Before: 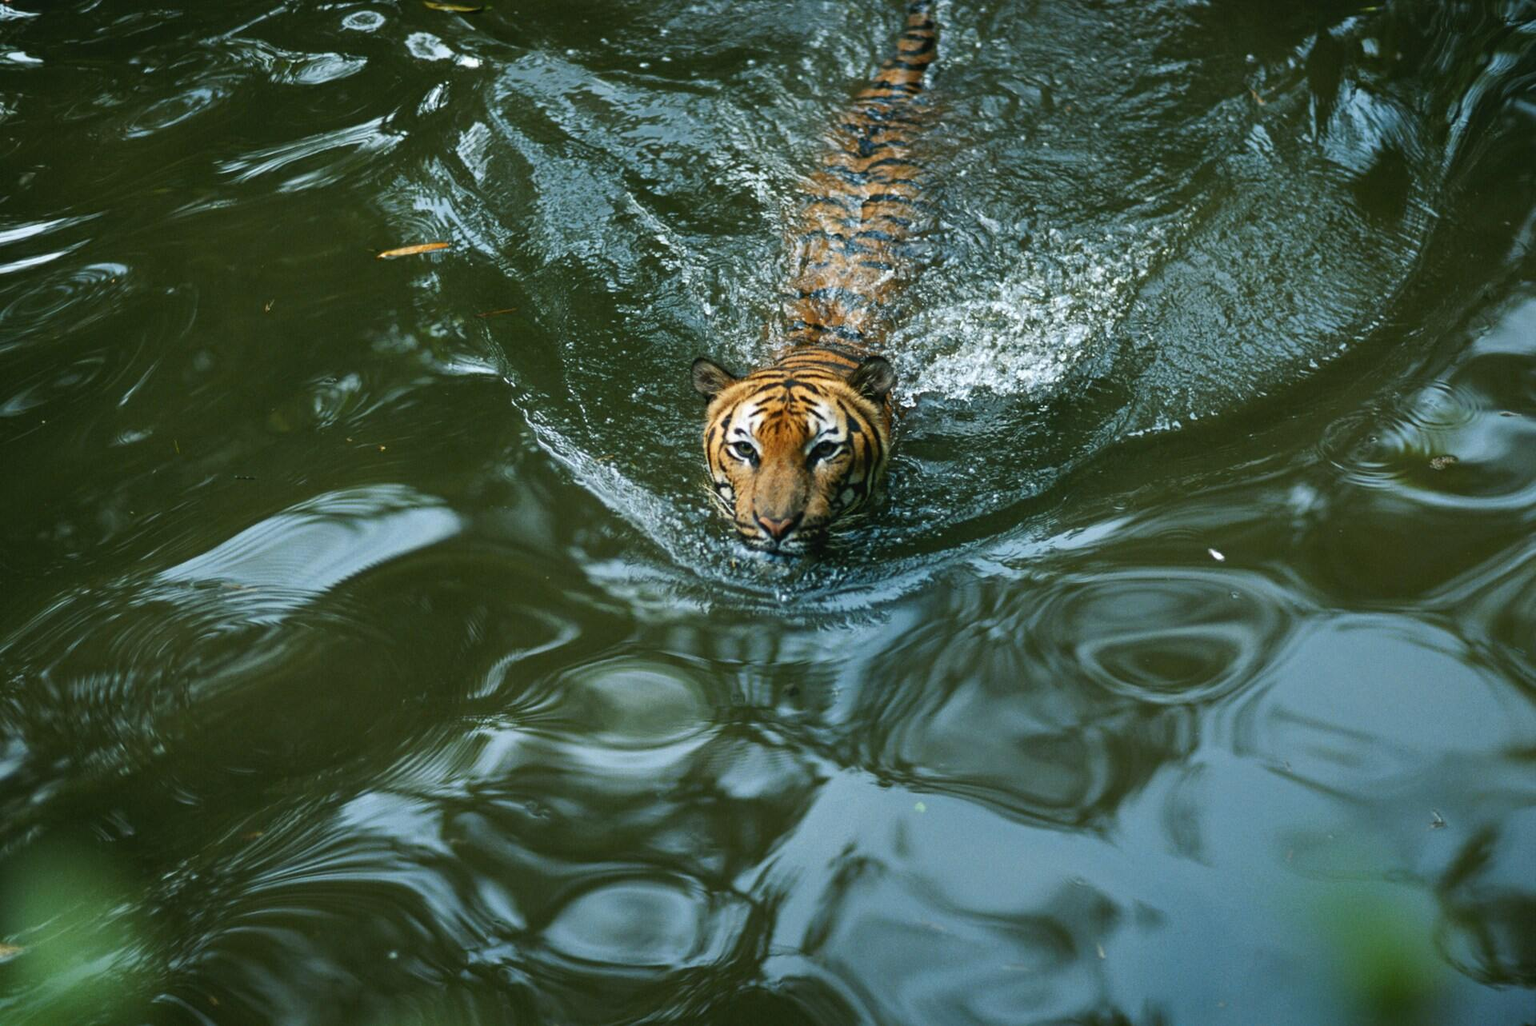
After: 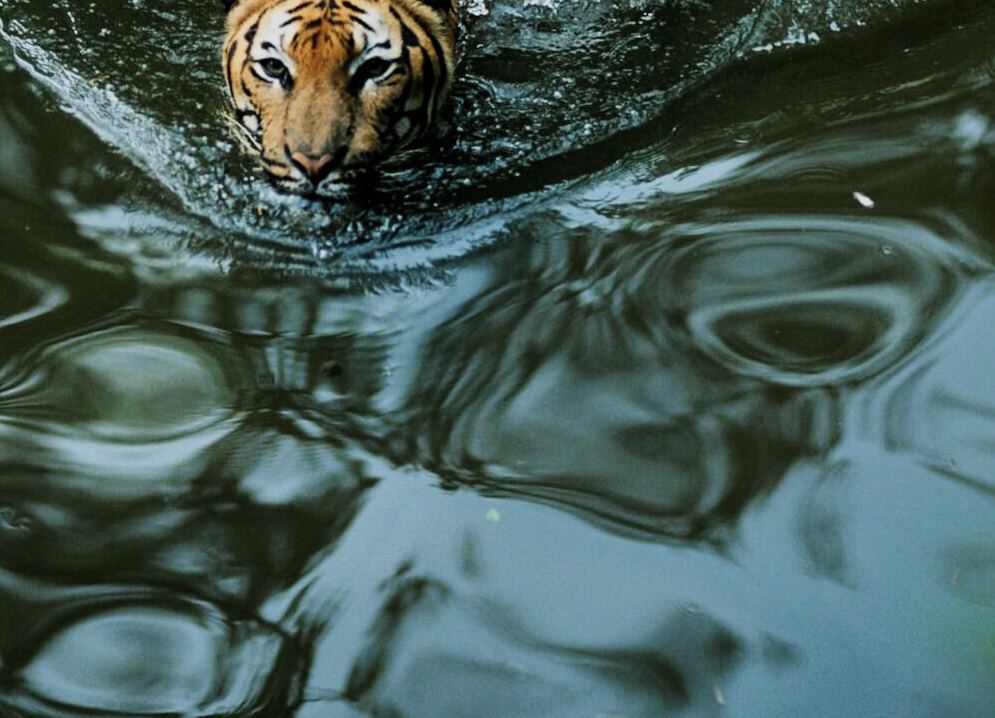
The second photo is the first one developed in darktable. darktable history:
filmic rgb: black relative exposure -7.65 EV, white relative exposure 4.56 EV, threshold 3.03 EV, hardness 3.61, contrast 1.241, color science v4 (2020), enable highlight reconstruction true
crop: left 34.259%, top 38.579%, right 13.897%, bottom 5.399%
shadows and highlights: radius 331.11, shadows 54.56, highlights -98.78, compress 94.18%, soften with gaussian
